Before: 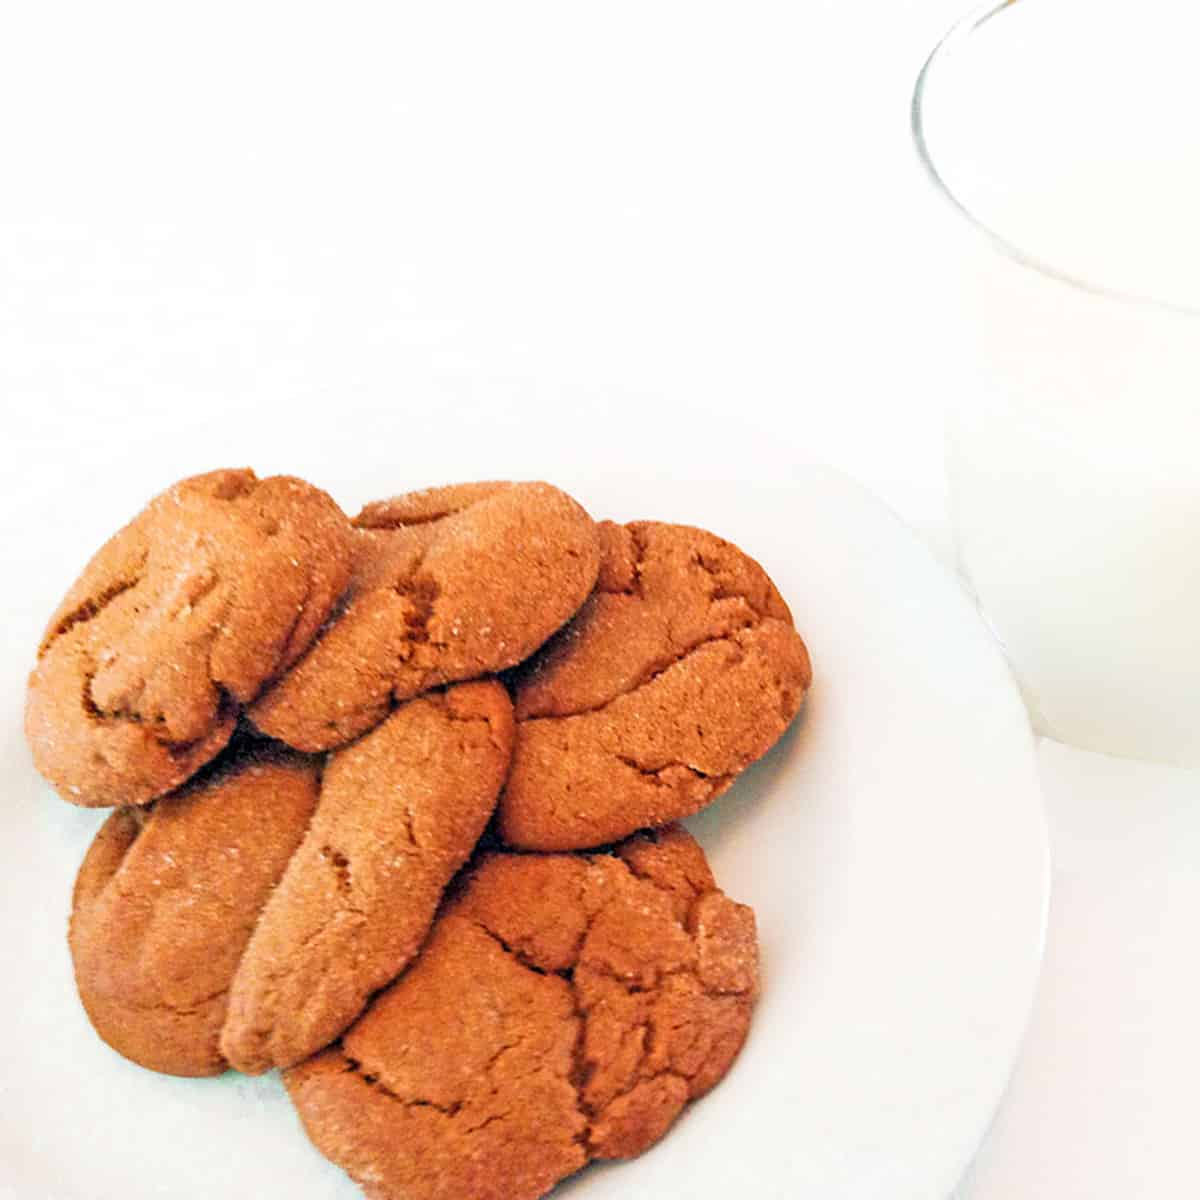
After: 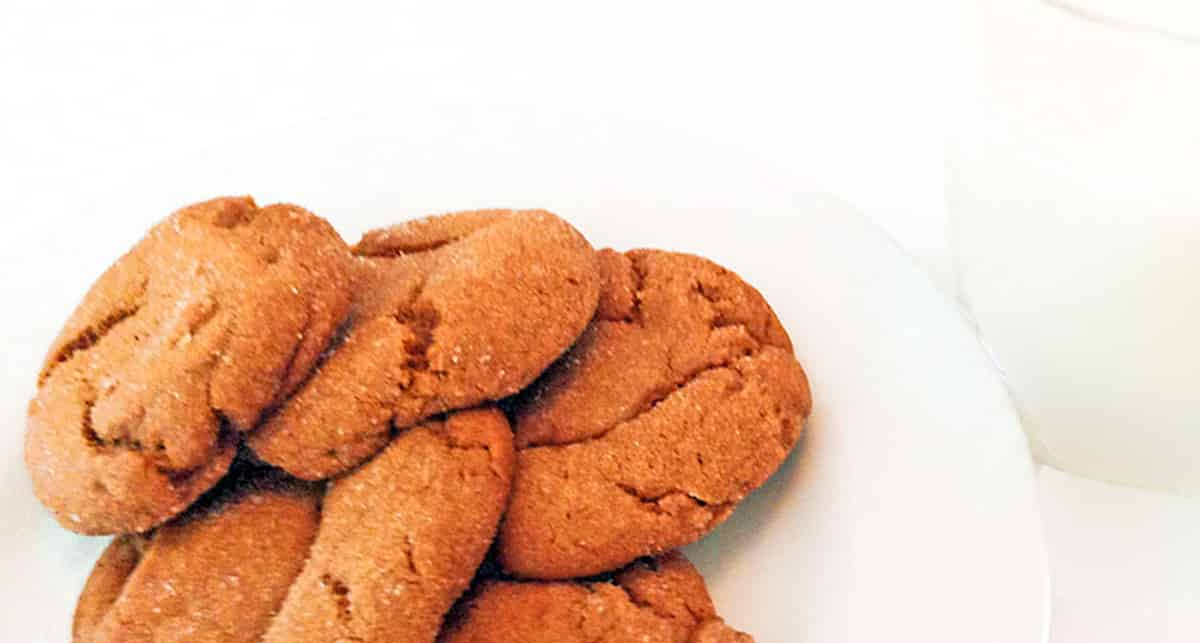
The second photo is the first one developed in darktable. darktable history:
crop and rotate: top 22.672%, bottom 23.667%
